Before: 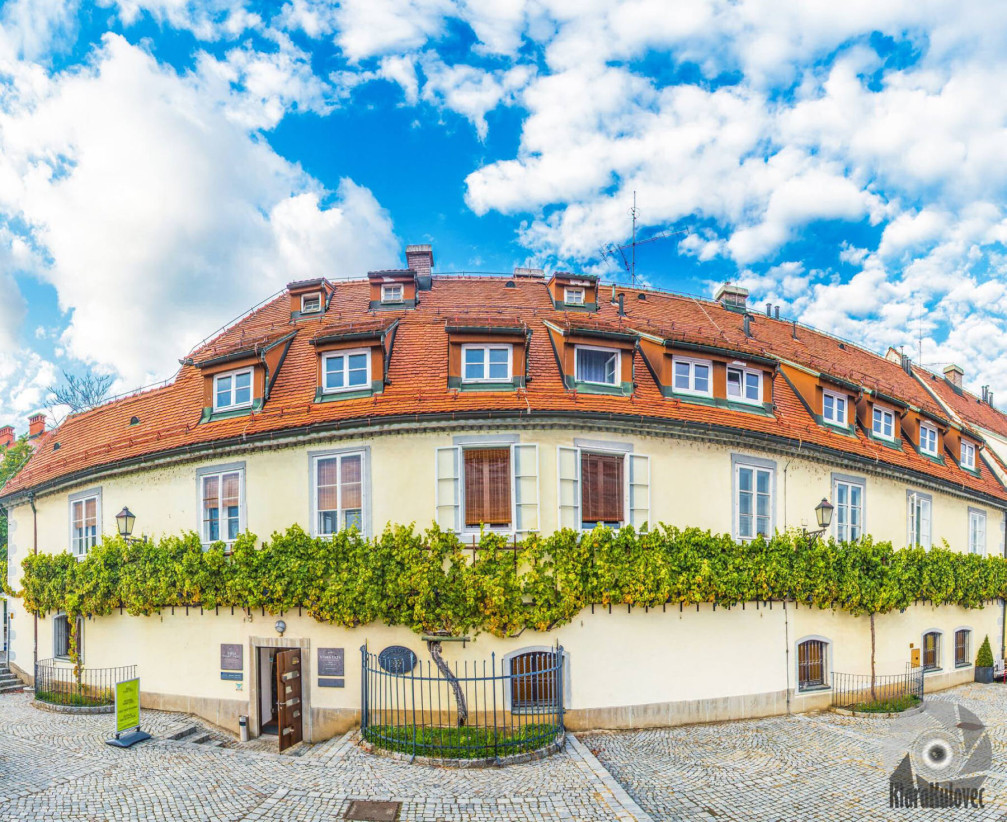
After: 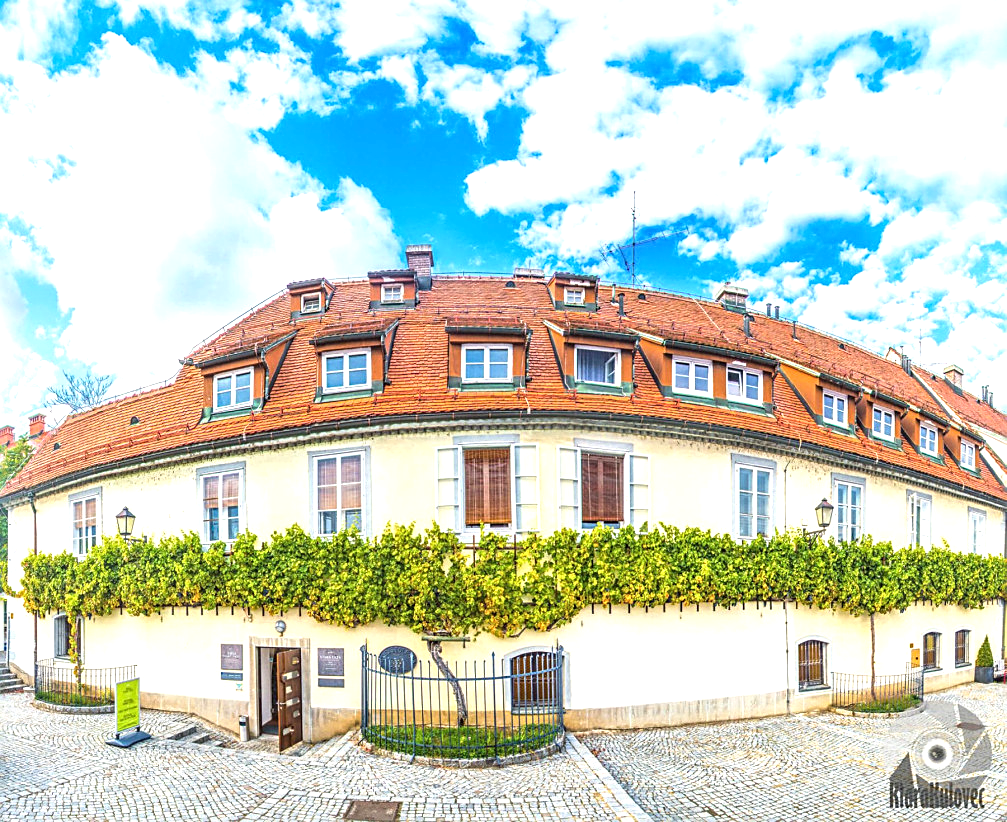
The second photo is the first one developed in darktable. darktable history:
exposure: exposure 0.651 EV, compensate highlight preservation false
sharpen: on, module defaults
